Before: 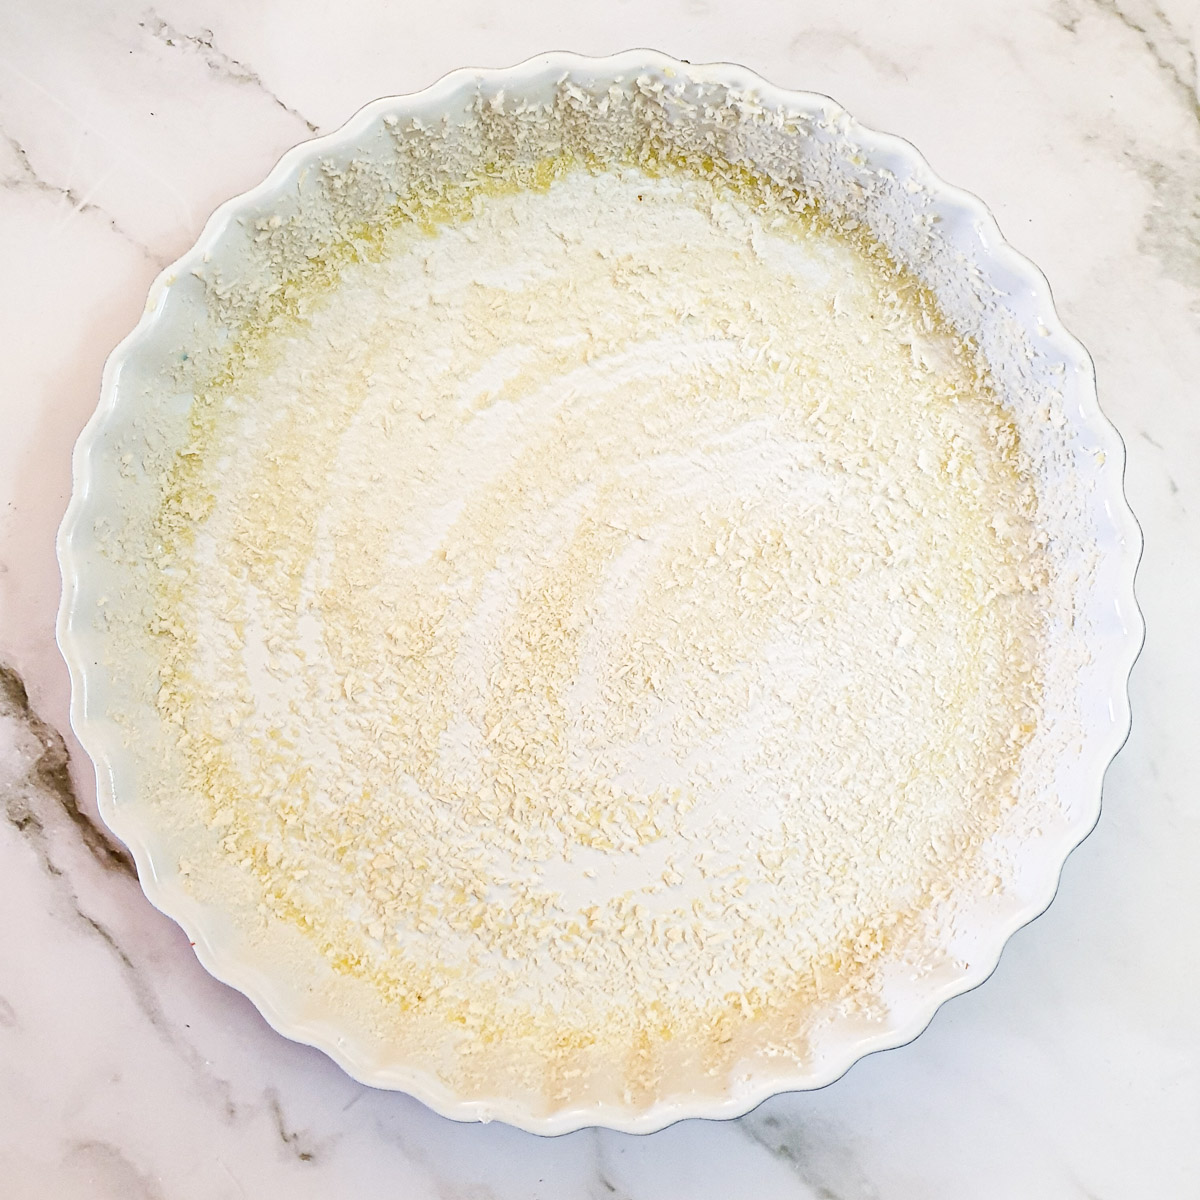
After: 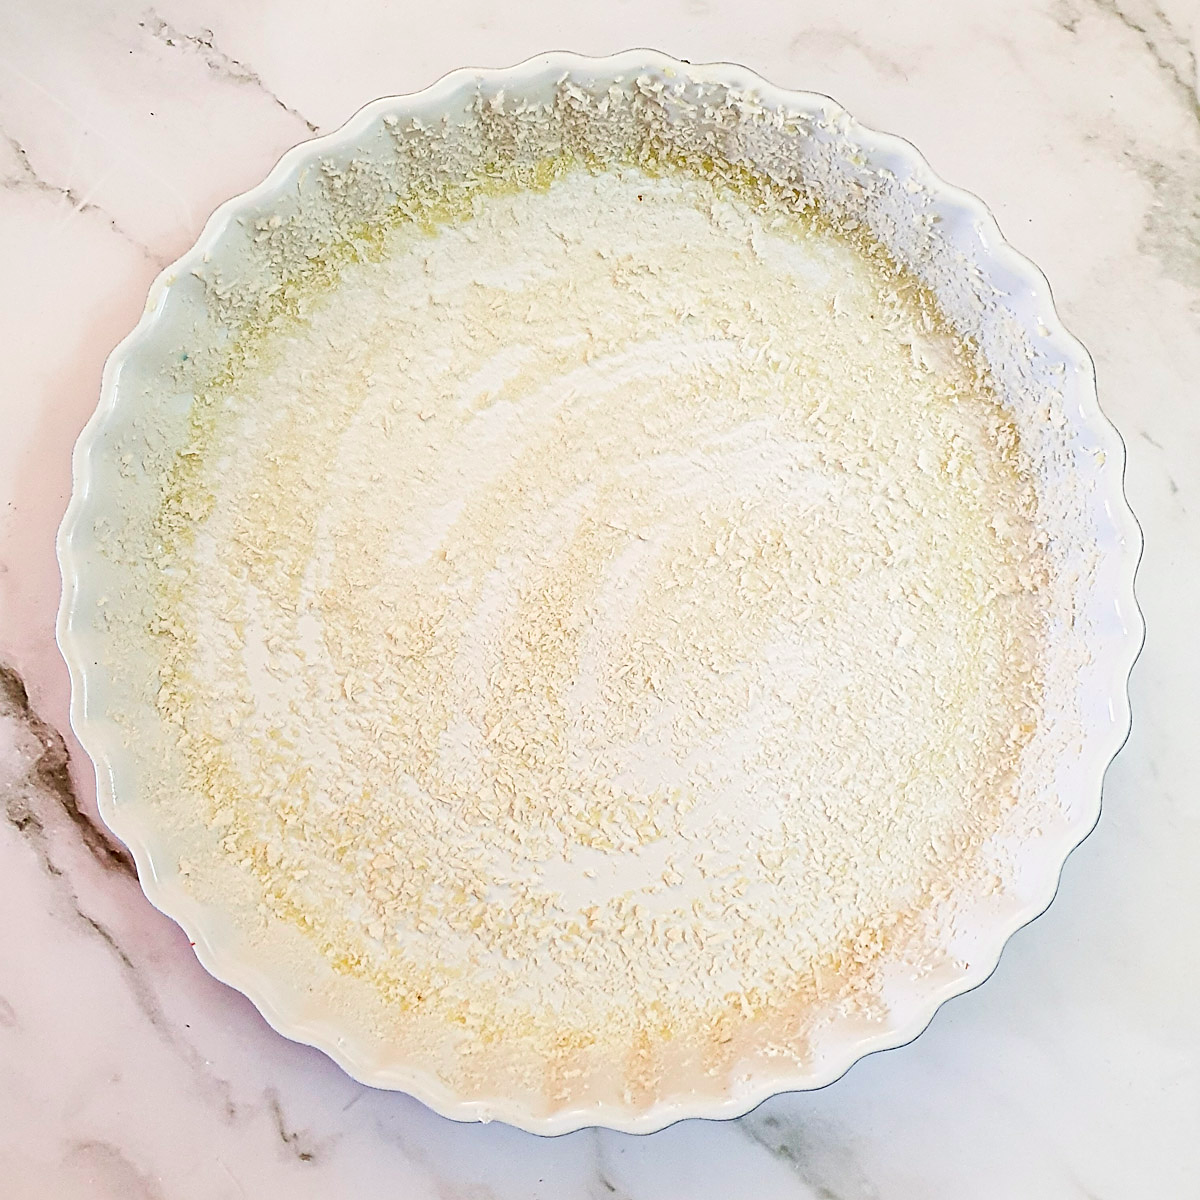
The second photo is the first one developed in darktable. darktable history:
tone curve: curves: ch0 [(0, 0) (0.059, 0.027) (0.162, 0.125) (0.304, 0.279) (0.547, 0.532) (0.828, 0.815) (1, 0.983)]; ch1 [(0, 0) (0.23, 0.166) (0.34, 0.298) (0.371, 0.334) (0.435, 0.408) (0.477, 0.469) (0.499, 0.498) (0.529, 0.544) (0.559, 0.587) (0.743, 0.798) (1, 1)]; ch2 [(0, 0) (0.431, 0.414) (0.498, 0.503) (0.524, 0.531) (0.568, 0.567) (0.6, 0.597) (0.643, 0.631) (0.74, 0.721) (1, 1)], color space Lab, independent channels, preserve colors none
sharpen: on, module defaults
